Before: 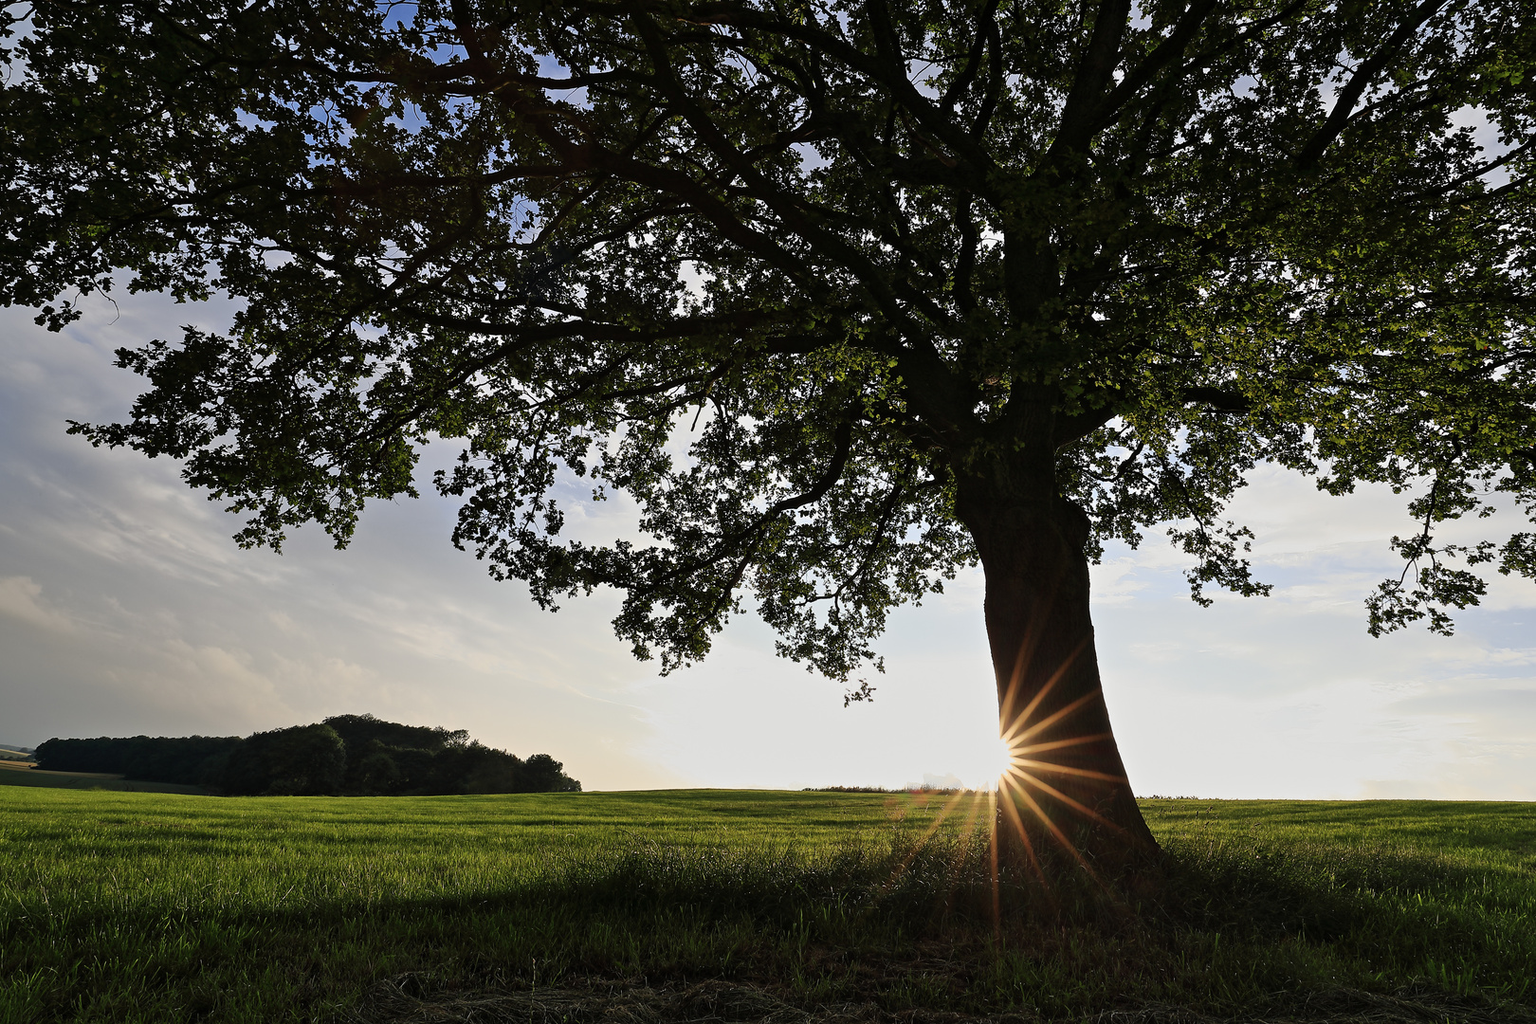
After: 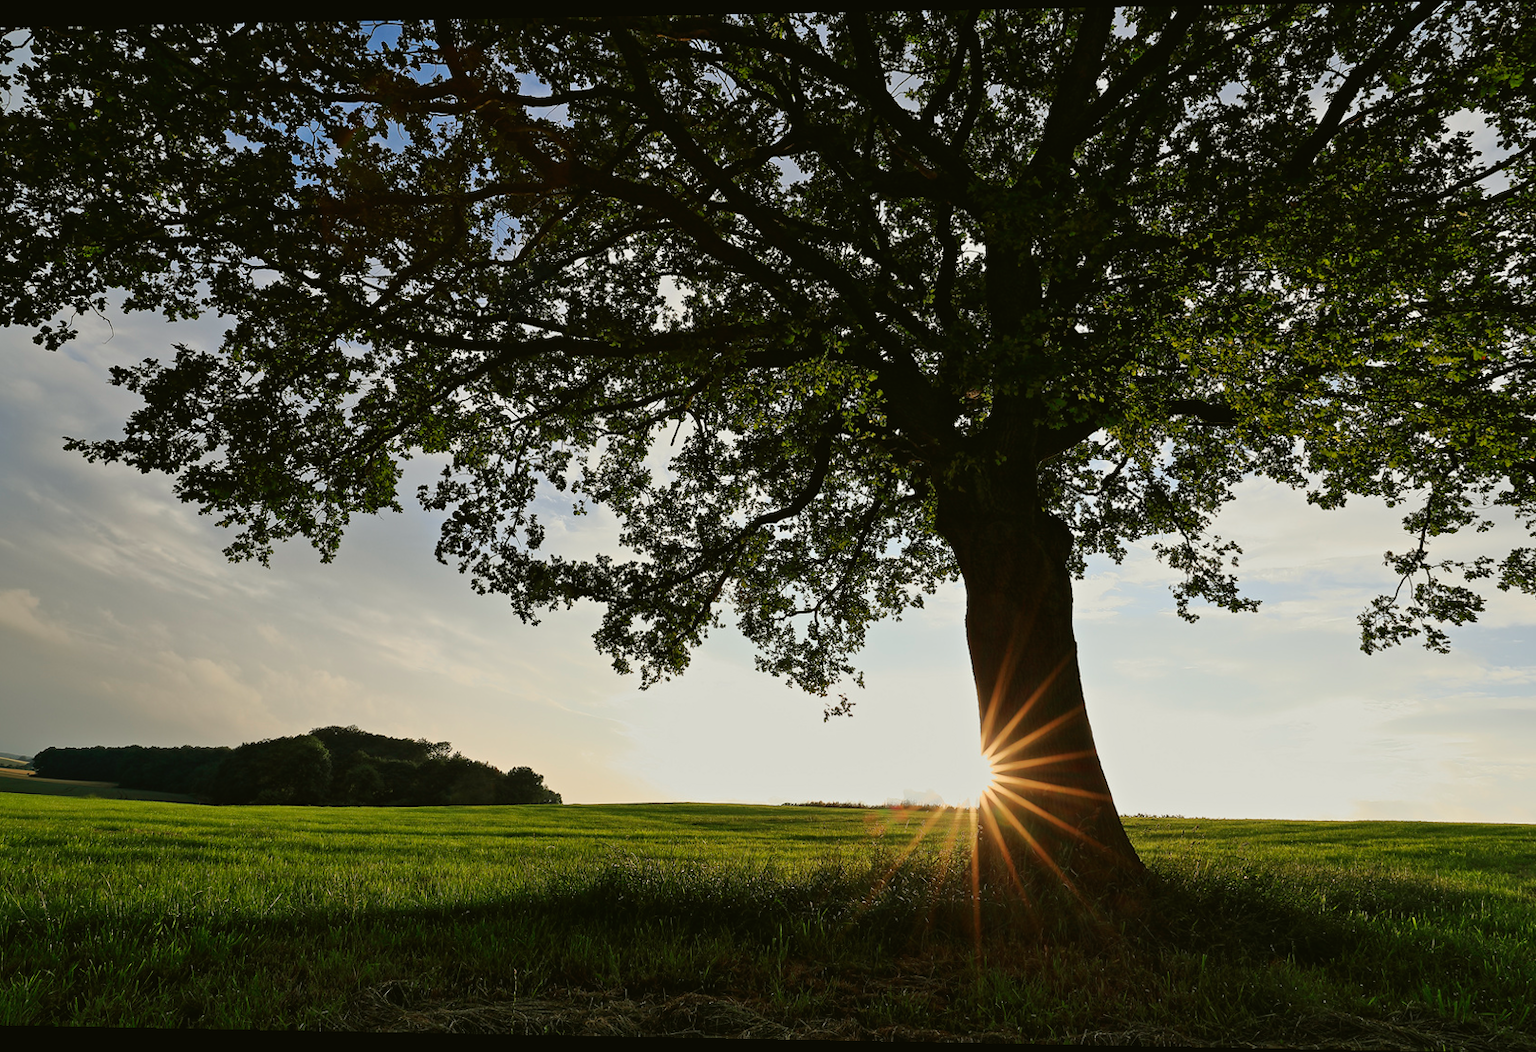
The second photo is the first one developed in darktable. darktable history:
color zones: curves: ch1 [(0, 0.523) (0.143, 0.545) (0.286, 0.52) (0.429, 0.506) (0.571, 0.503) (0.714, 0.503) (0.857, 0.508) (1, 0.523)]
rotate and perspective: lens shift (horizontal) -0.055, automatic cropping off
color balance: mode lift, gamma, gain (sRGB), lift [1.04, 1, 1, 0.97], gamma [1.01, 1, 1, 0.97], gain [0.96, 1, 1, 0.97]
